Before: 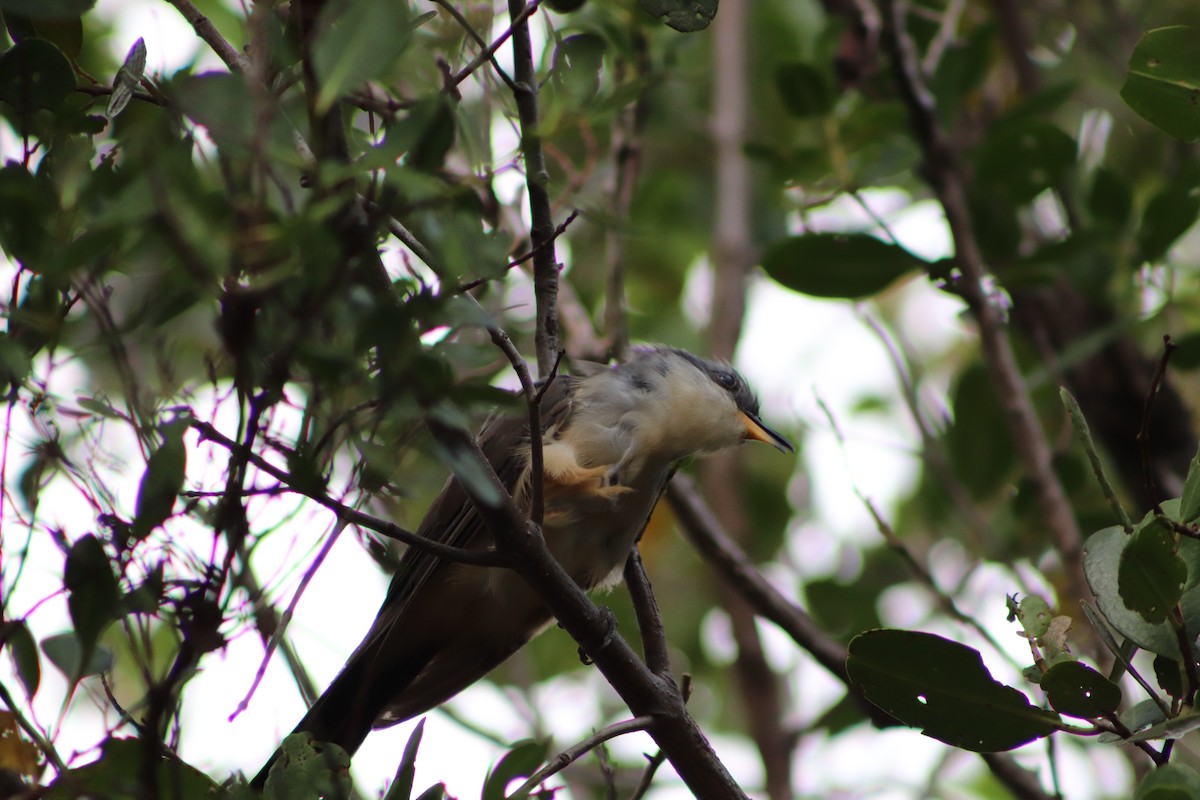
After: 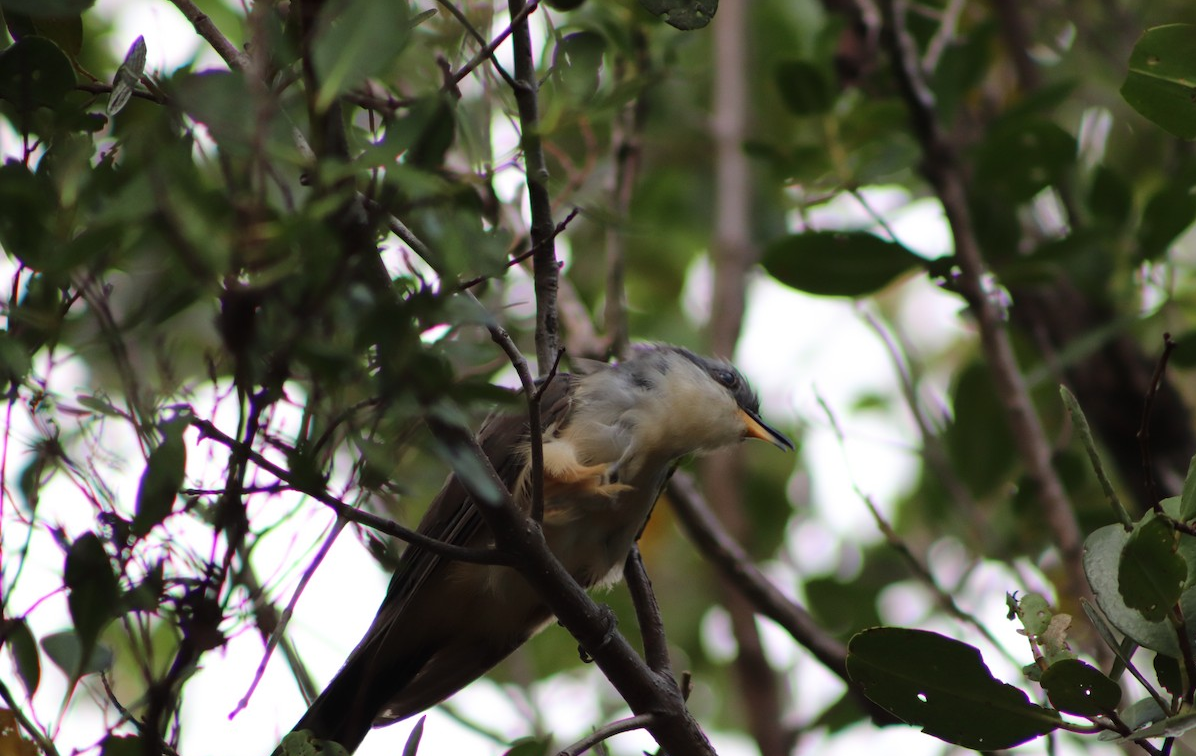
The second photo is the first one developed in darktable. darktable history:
crop: top 0.315%, right 0.265%, bottom 5.092%
